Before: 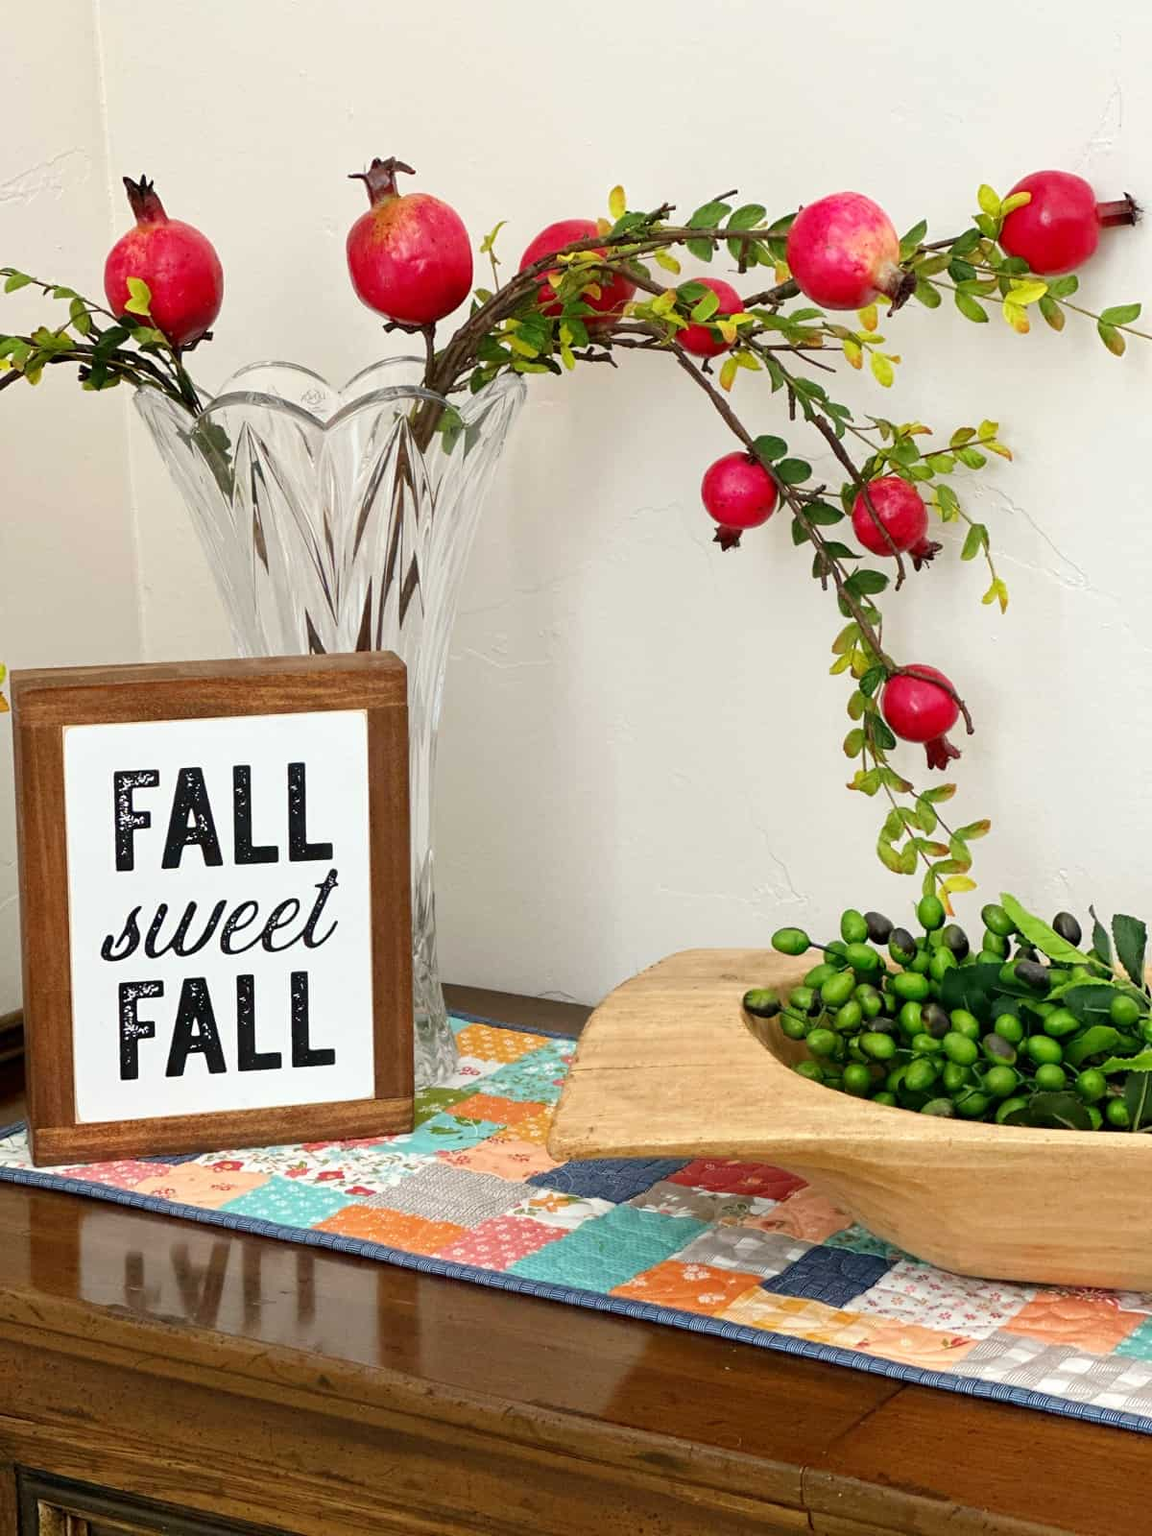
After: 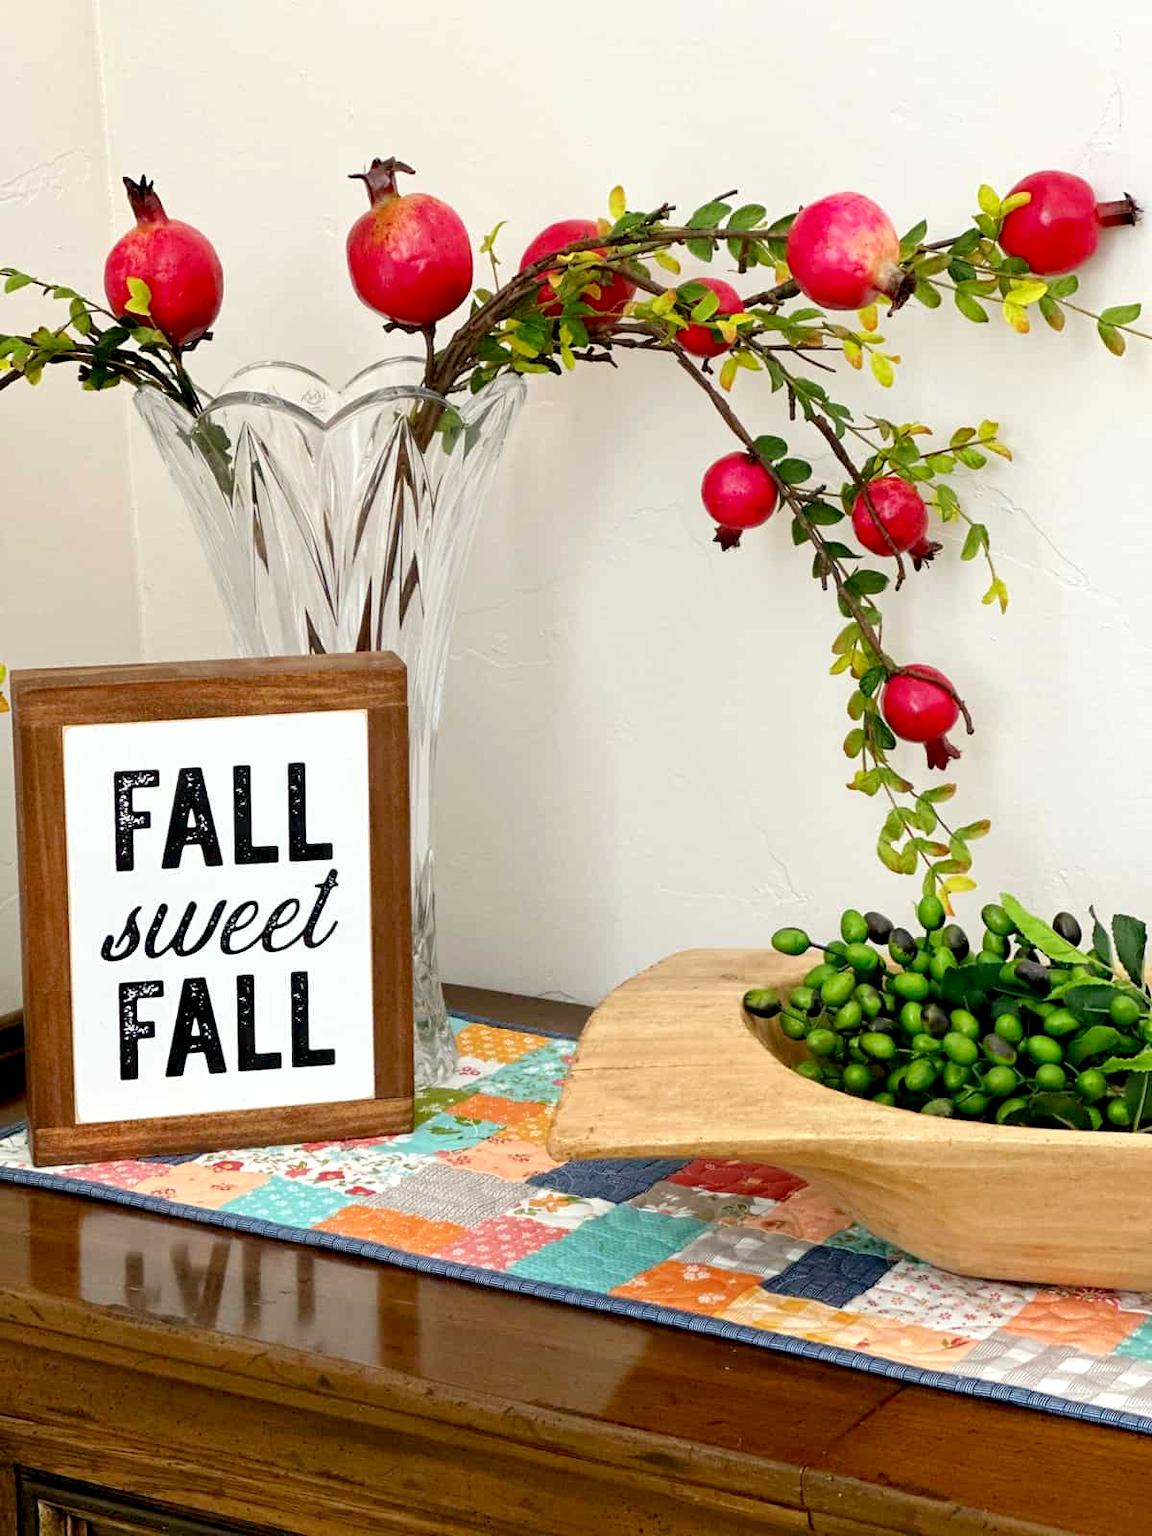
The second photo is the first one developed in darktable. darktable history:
exposure: black level correction 0.009, exposure 0.122 EV, compensate highlight preservation false
